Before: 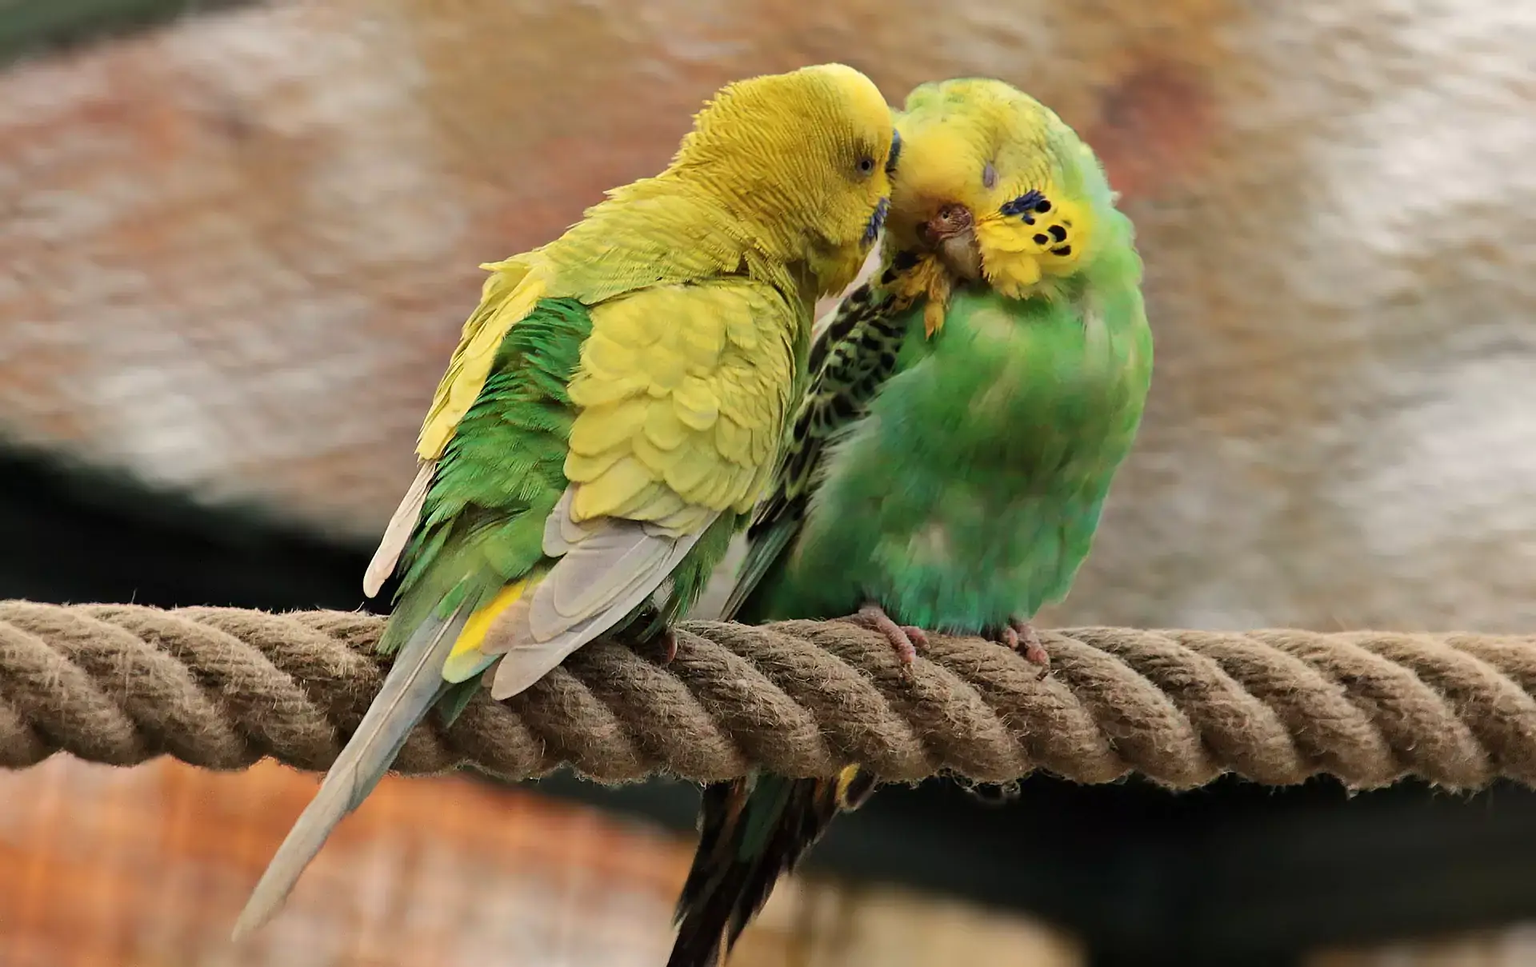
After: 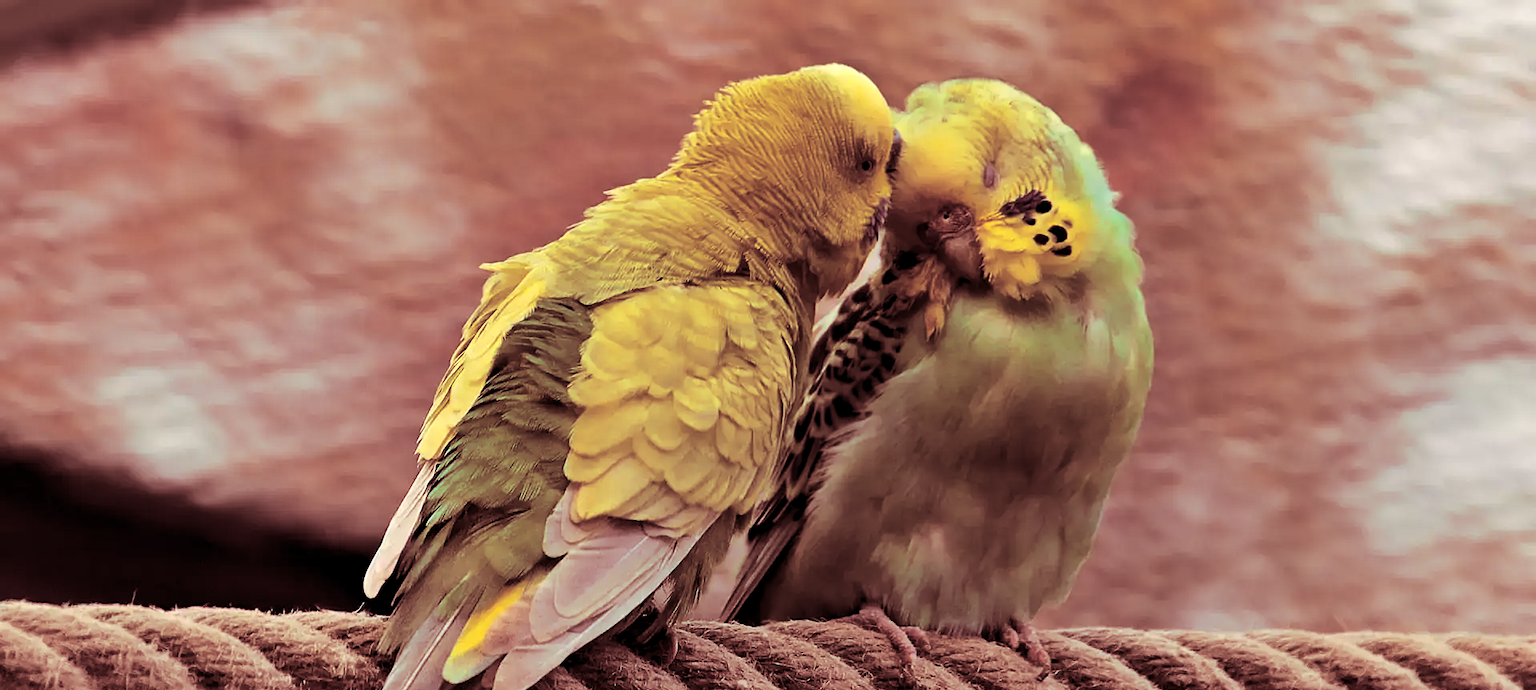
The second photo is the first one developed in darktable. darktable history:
split-toning: highlights › saturation 0, balance -61.83
crop: bottom 28.576%
contrast equalizer: octaves 7, y [[0.6 ×6], [0.55 ×6], [0 ×6], [0 ×6], [0 ×6]], mix 0.3
